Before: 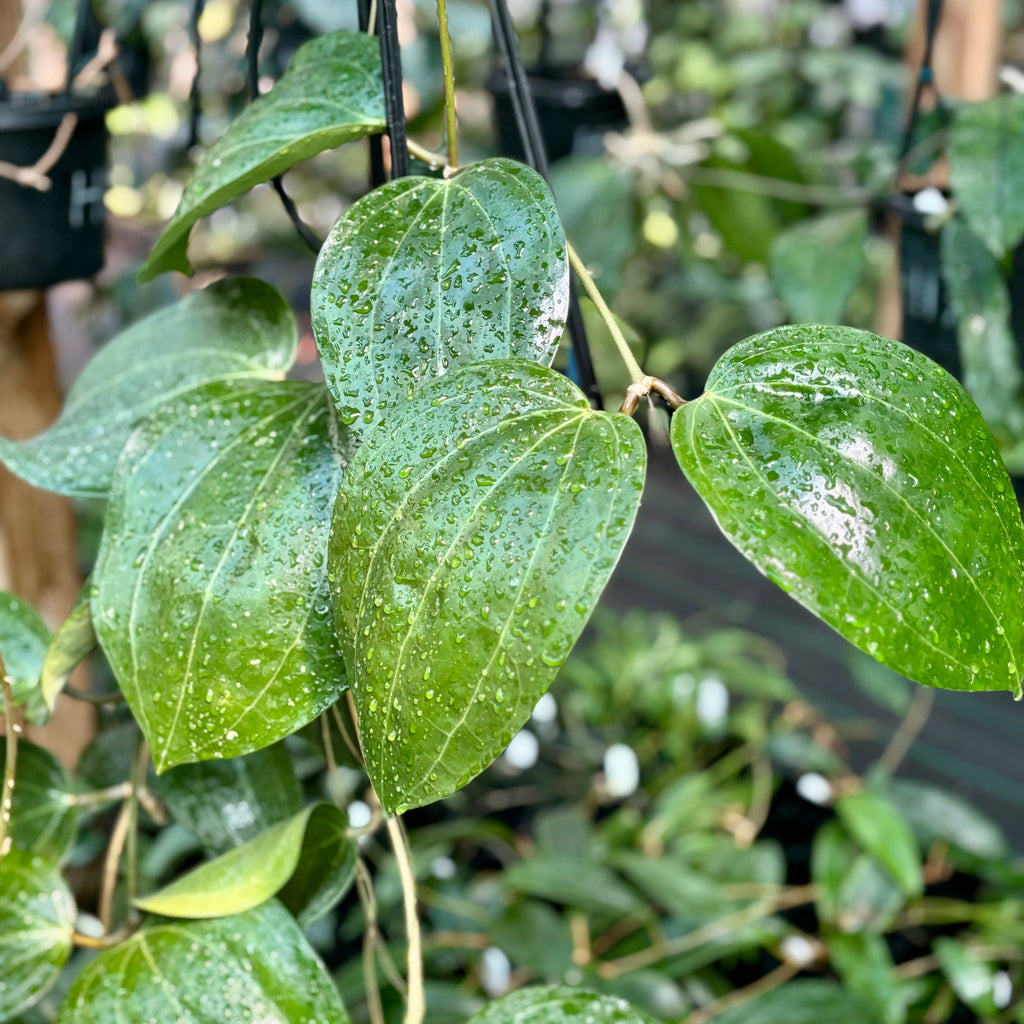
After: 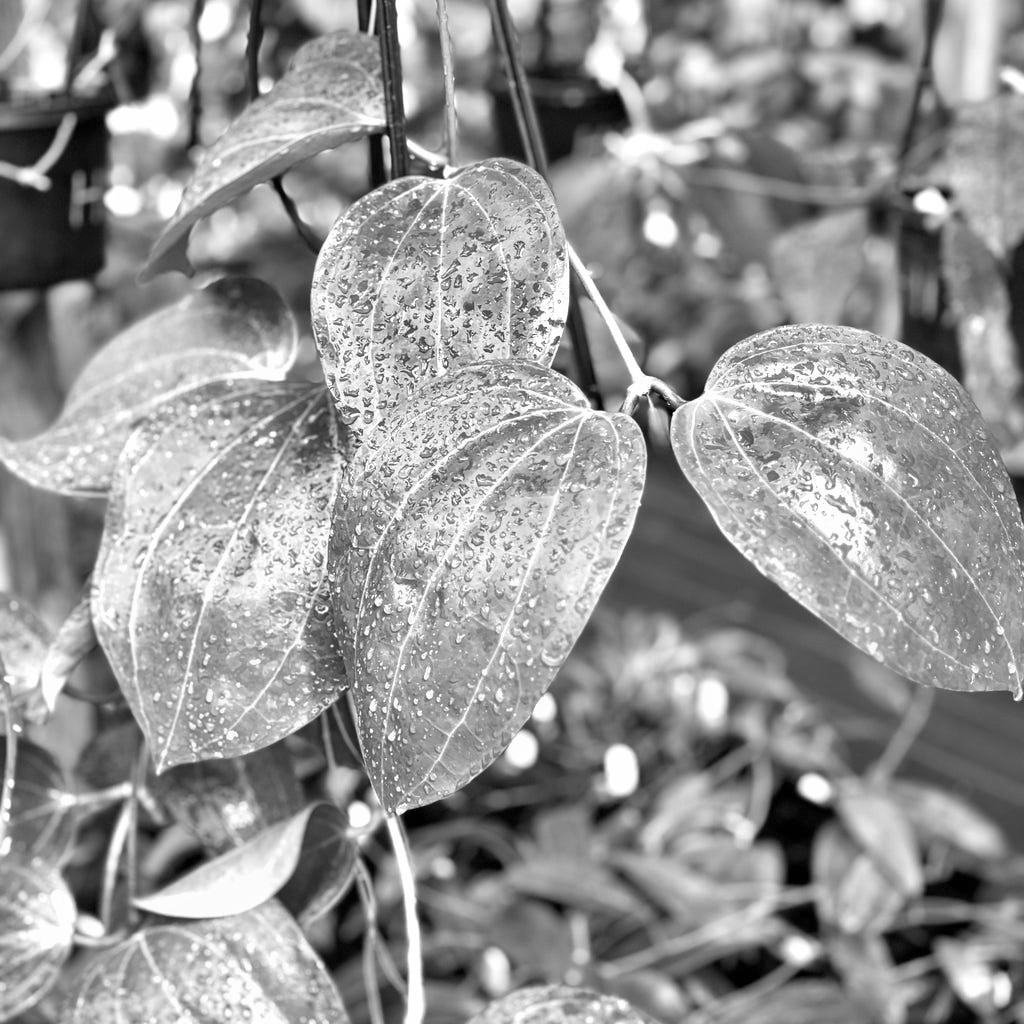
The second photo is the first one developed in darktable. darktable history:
exposure: black level correction 0, exposure 0.5 EV, compensate exposure bias true, compensate highlight preservation false
monochrome: on, module defaults
shadows and highlights: low approximation 0.01, soften with gaussian
